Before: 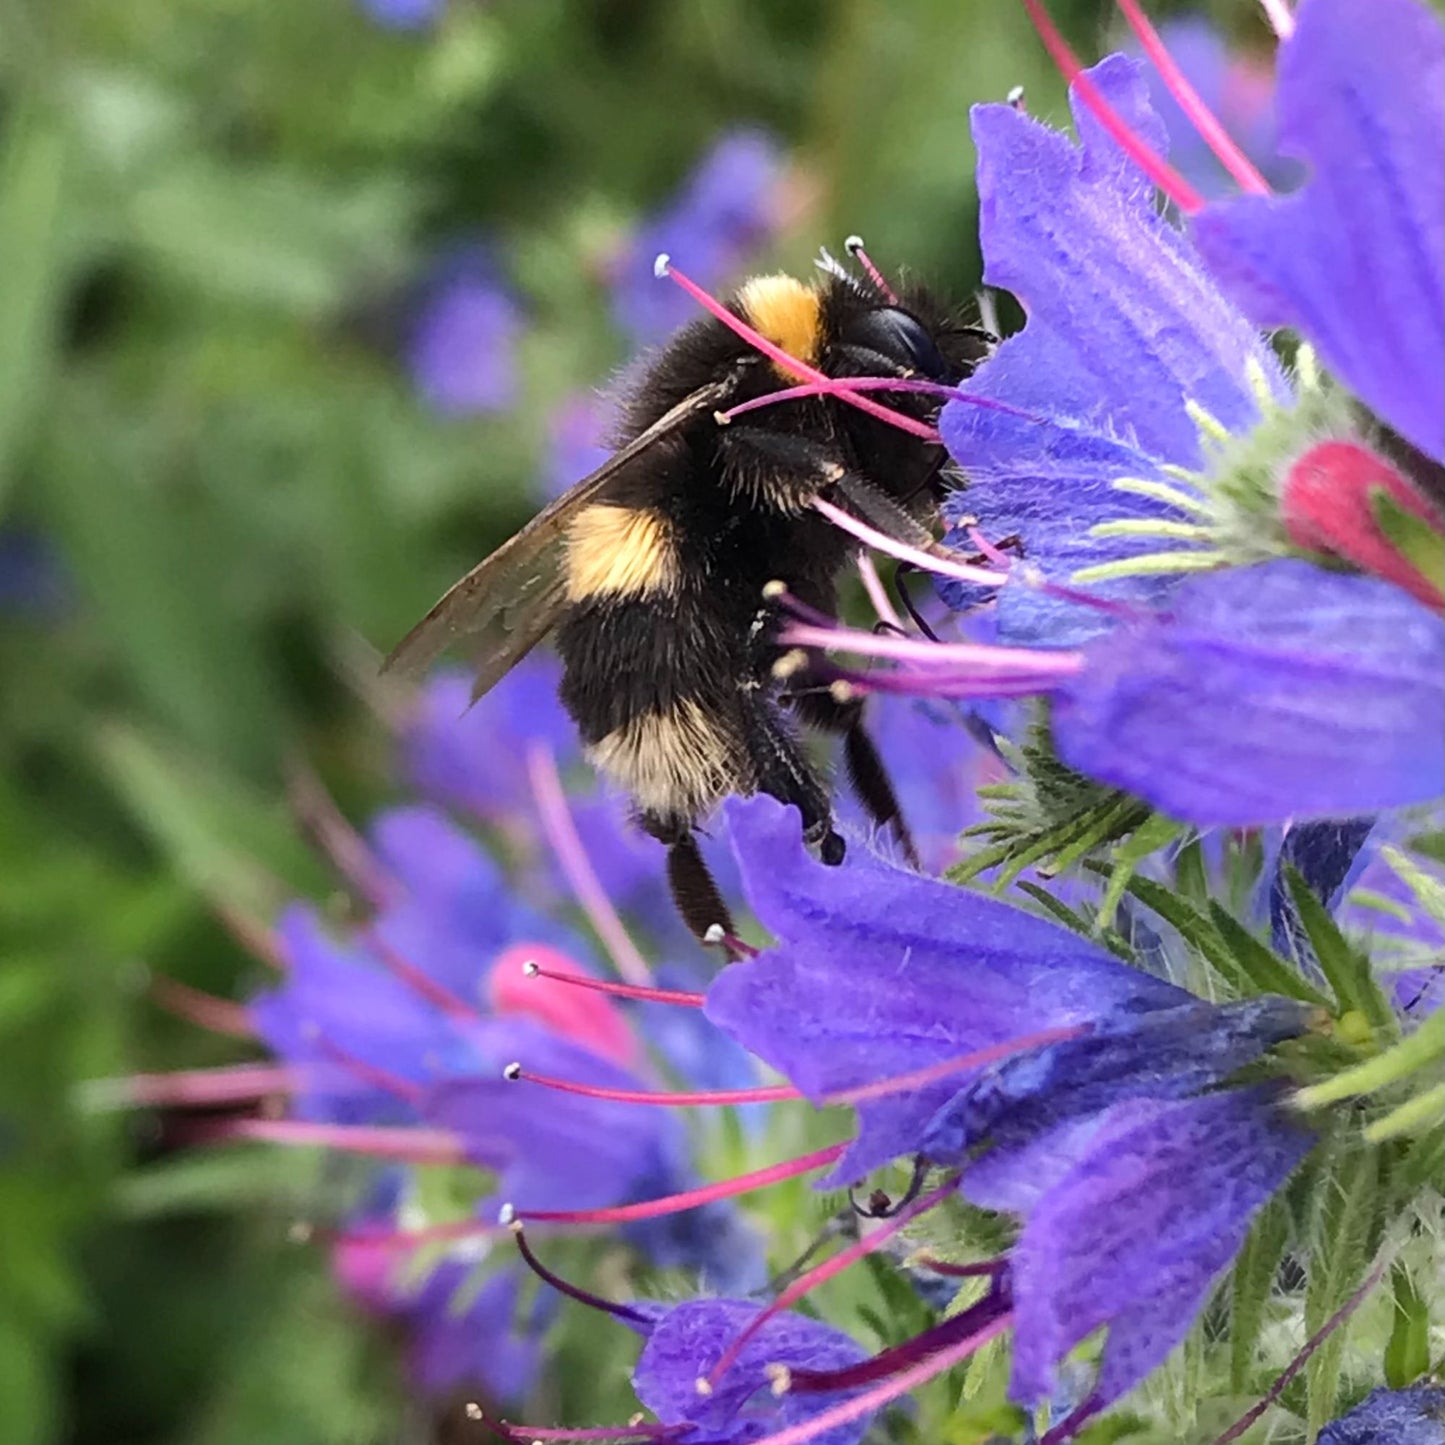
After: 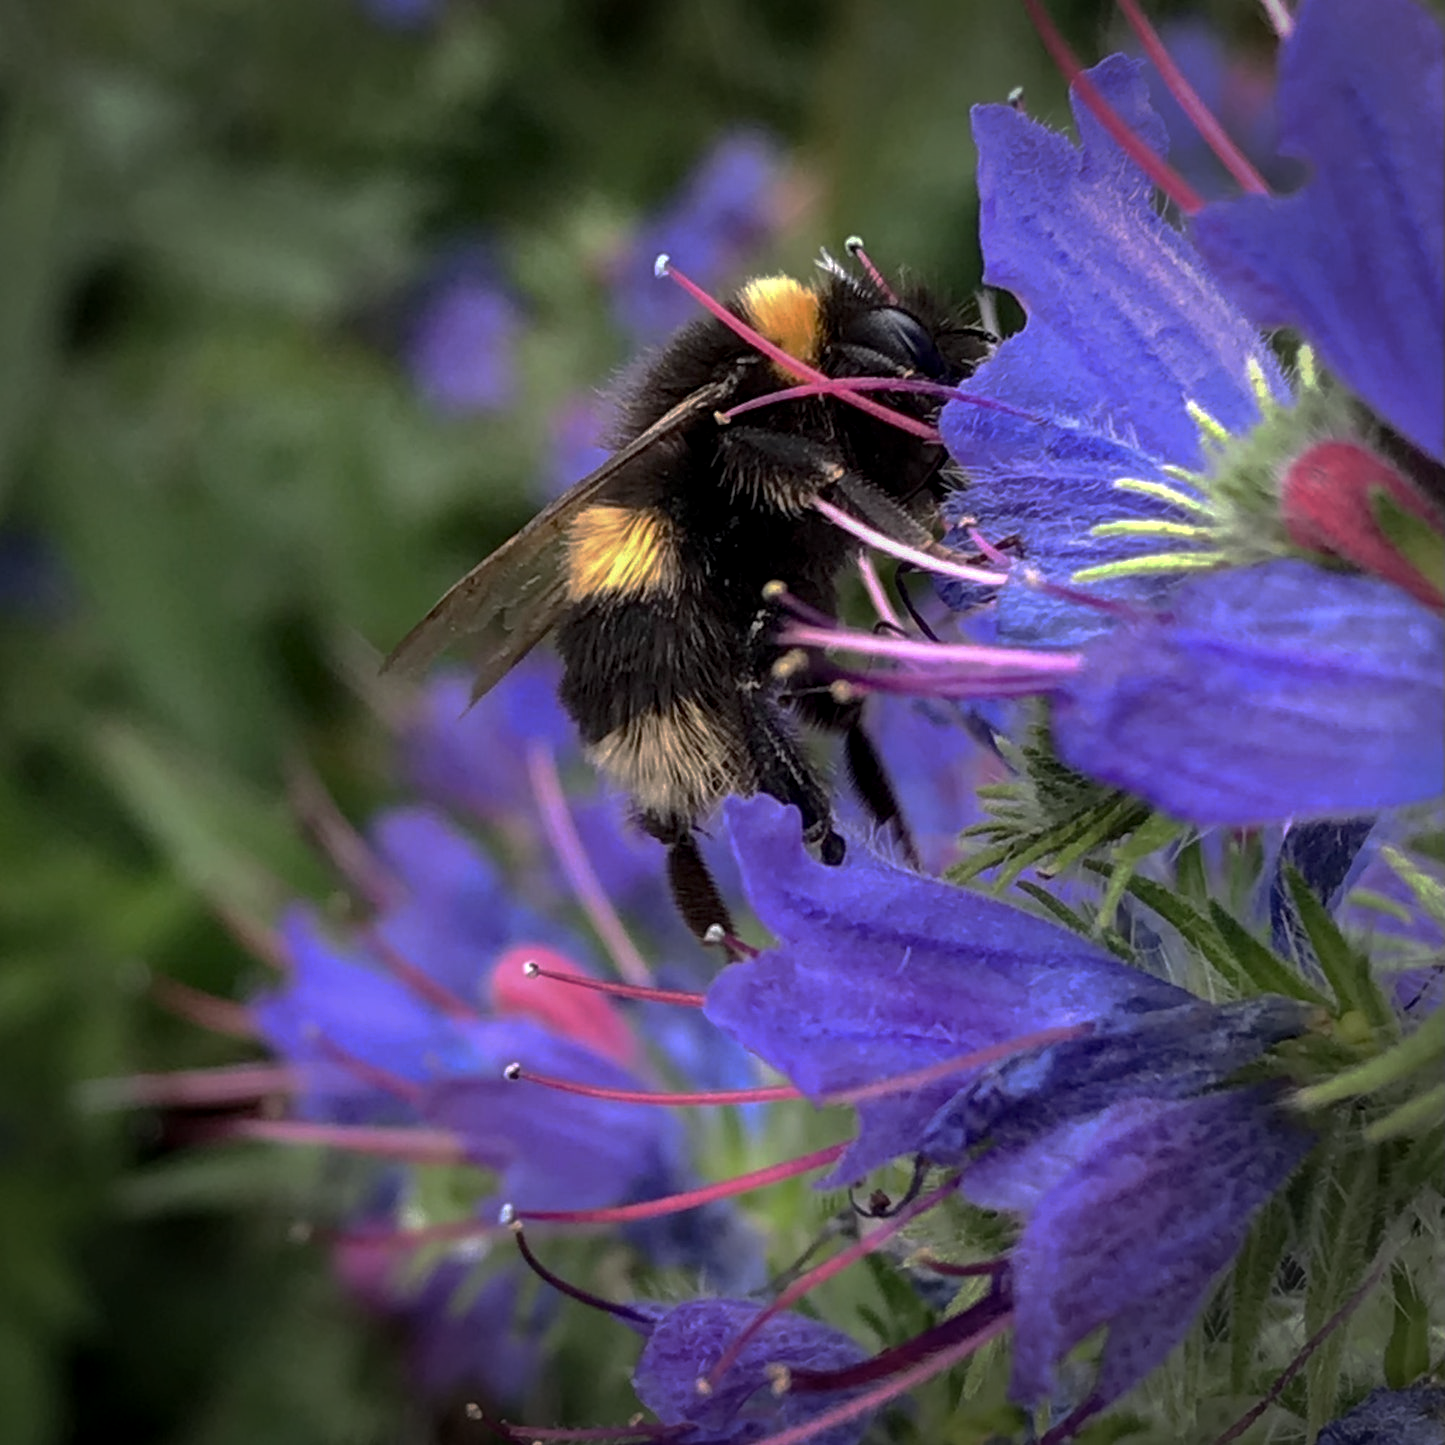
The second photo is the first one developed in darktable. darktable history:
base curve: curves: ch0 [(0, 0) (0.841, 0.609) (1, 1)], preserve colors none
local contrast: on, module defaults
vignetting: fall-off start 90.45%, fall-off radius 38.79%, brightness -0.583, saturation -0.127, width/height ratio 1.225, shape 1.3, unbound false
